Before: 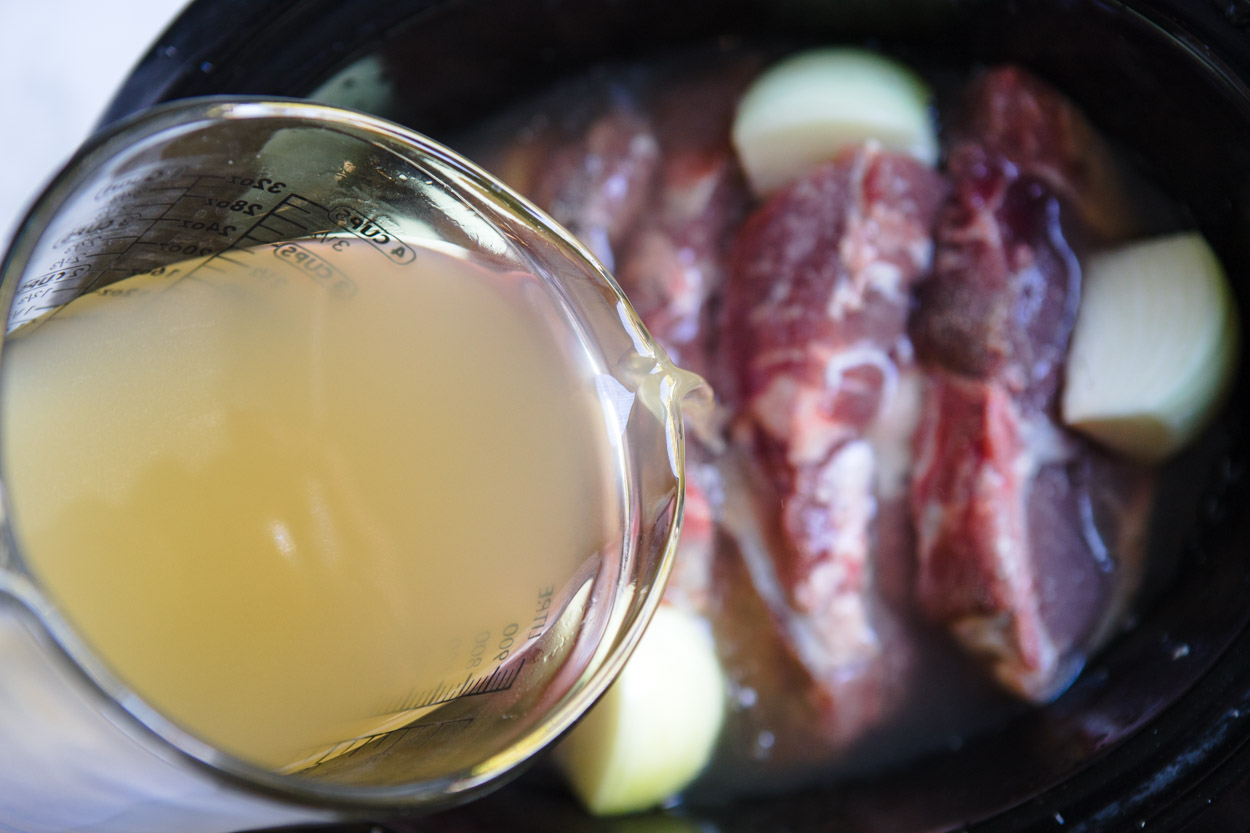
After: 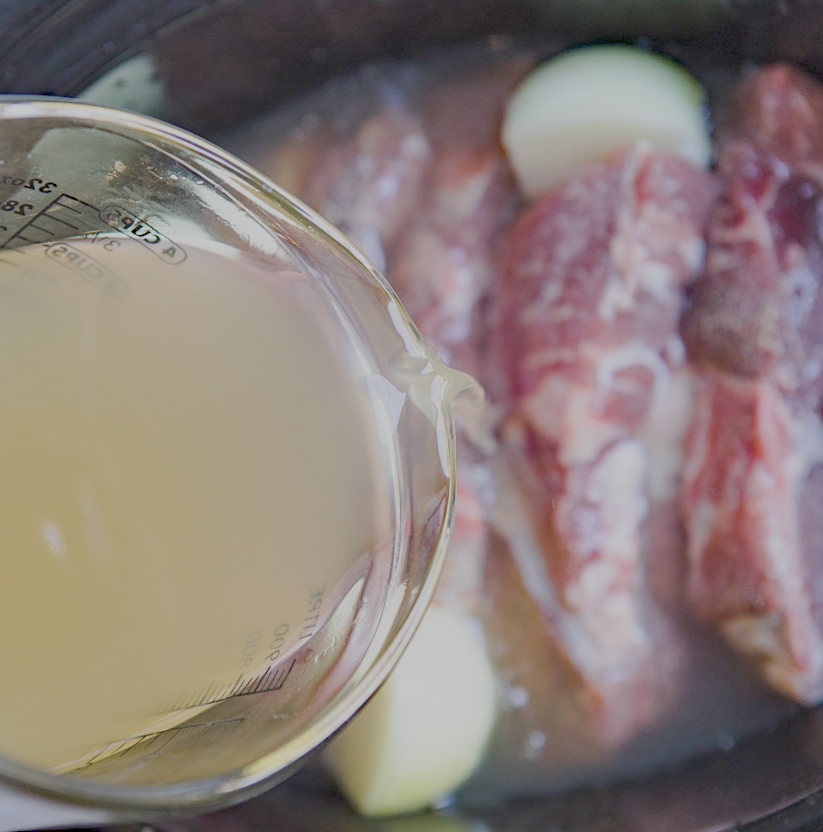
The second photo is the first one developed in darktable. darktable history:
exposure: black level correction 0, exposure 1.366 EV, compensate highlight preservation false
crop and rotate: left 18.321%, right 15.821%
filmic rgb: black relative exposure -15.92 EV, white relative exposure 7.99 EV, hardness 4.12, latitude 50.12%, contrast 0.513, preserve chrominance no, color science v5 (2021), contrast in shadows safe, contrast in highlights safe
haze removal: compatibility mode true
shadows and highlights: low approximation 0.01, soften with gaussian
sharpen: amount 0.203
